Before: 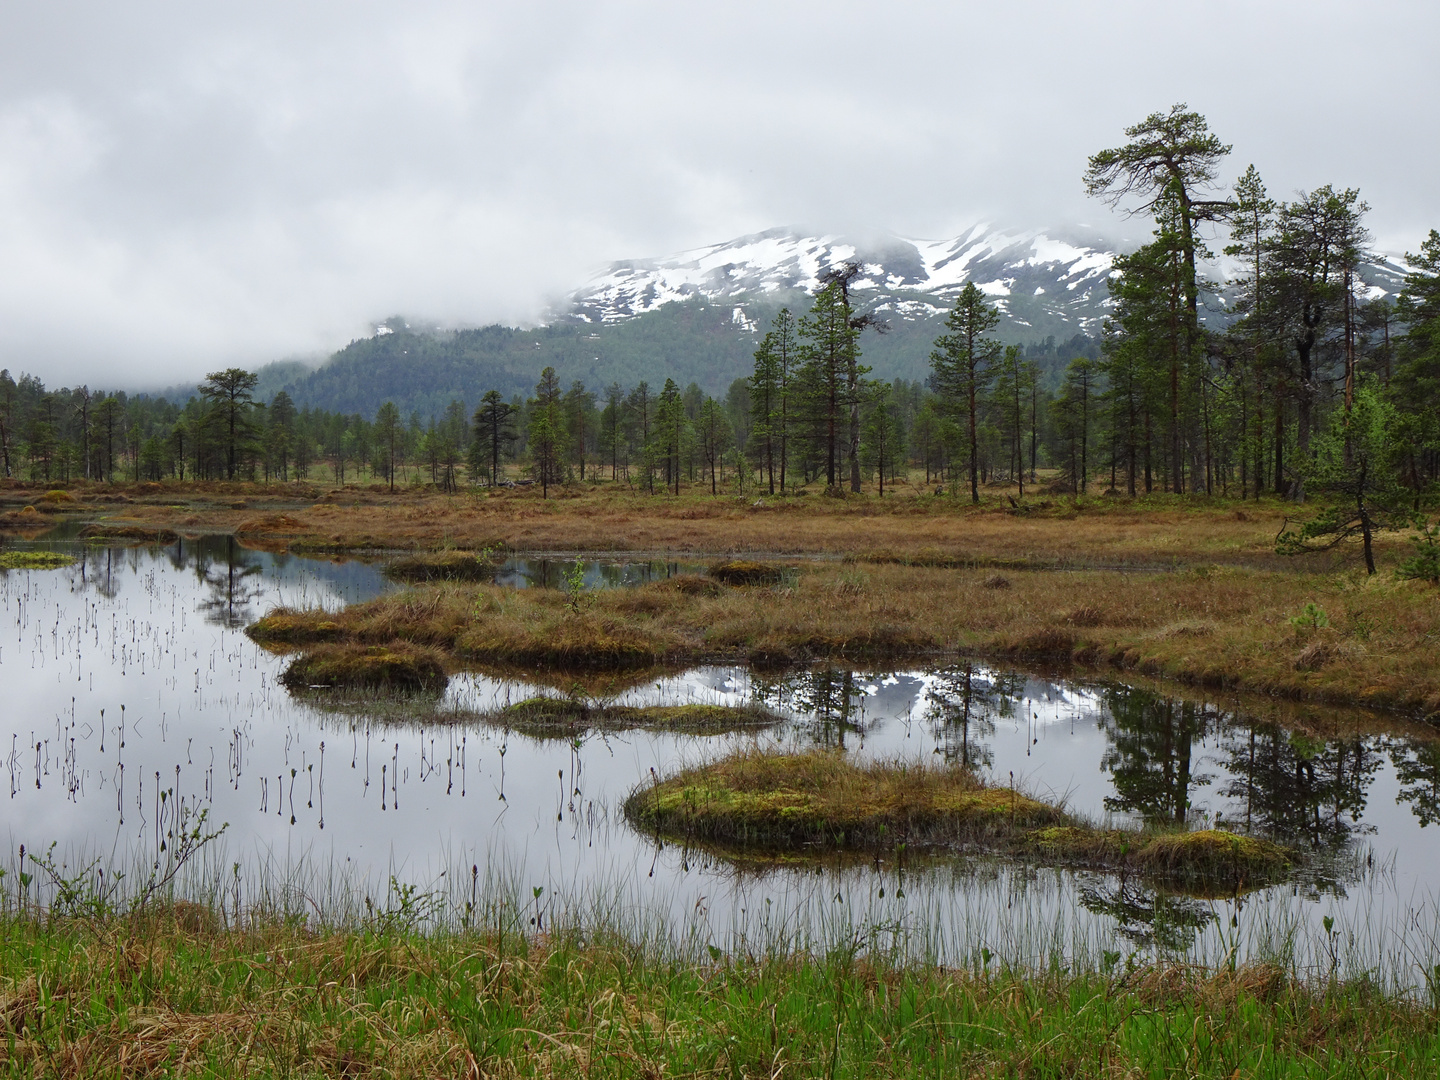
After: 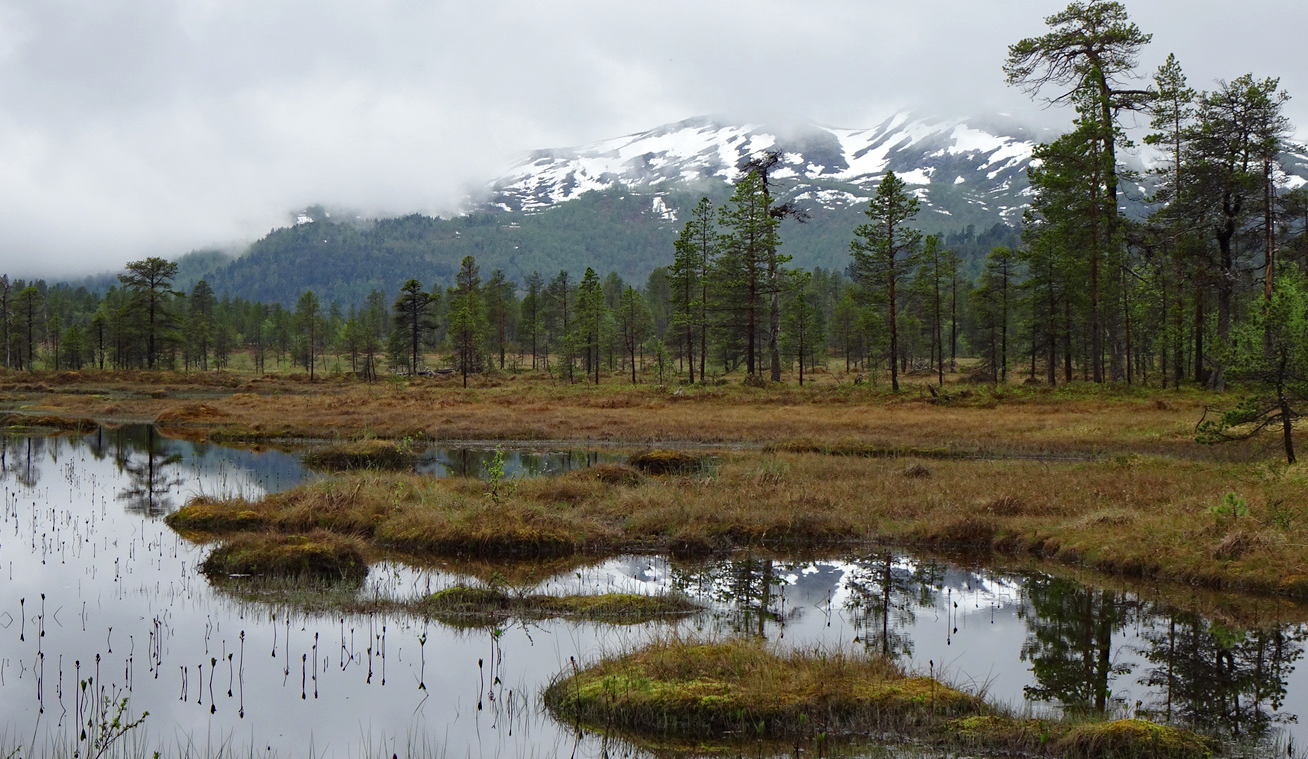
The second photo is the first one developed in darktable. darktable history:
crop: left 5.596%, top 10.314%, right 3.534%, bottom 19.395%
haze removal: strength 0.29, distance 0.25, compatibility mode true, adaptive false
